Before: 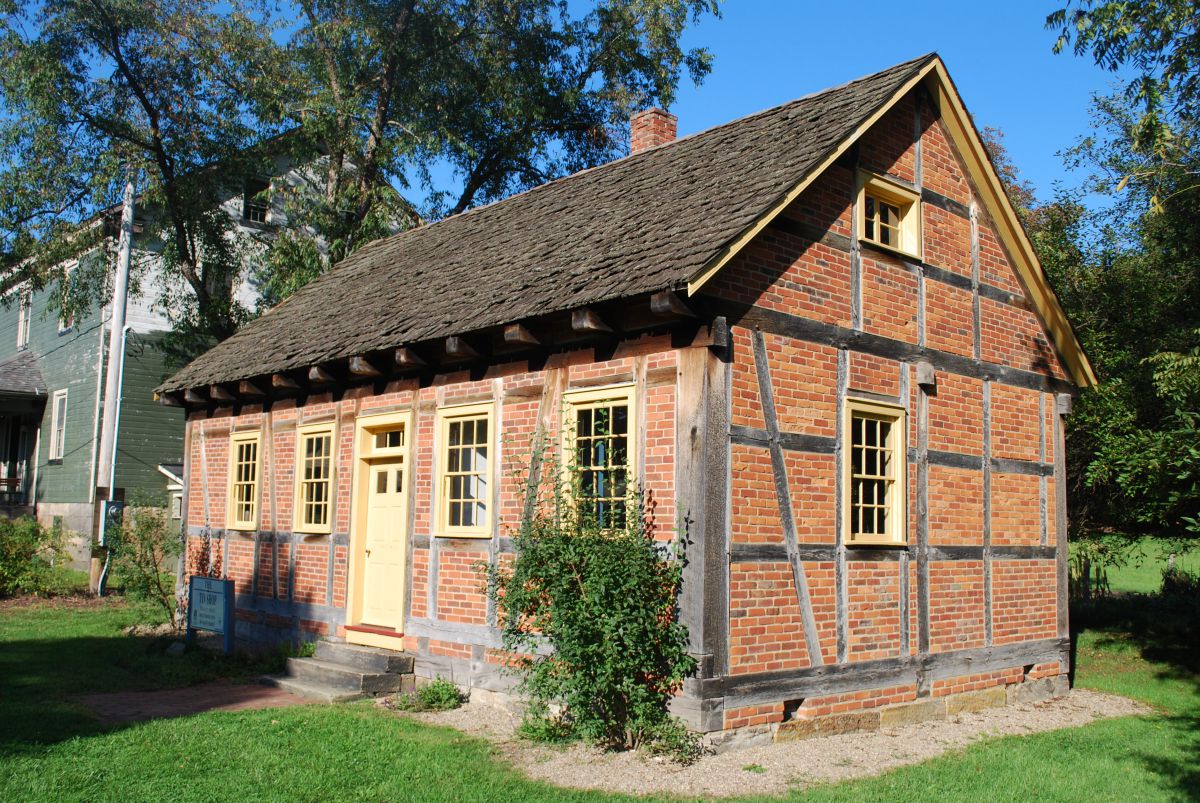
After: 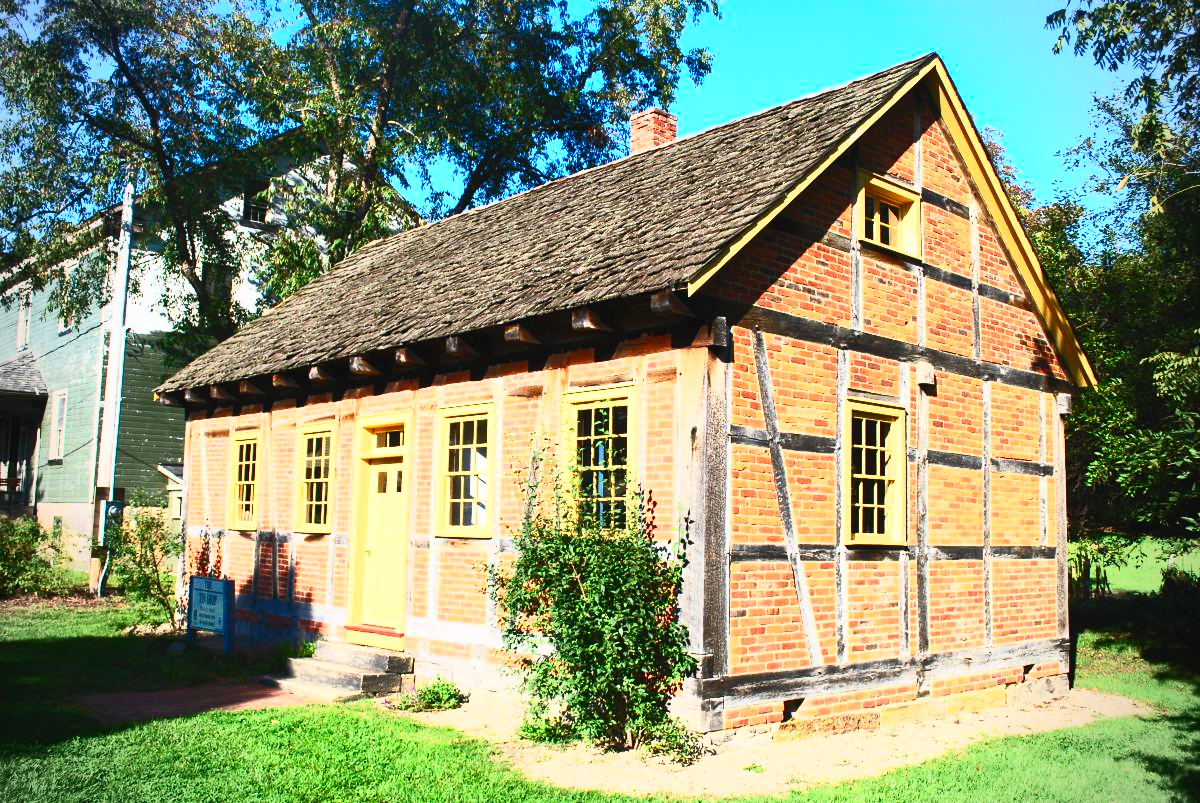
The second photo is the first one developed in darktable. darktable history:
contrast brightness saturation: contrast 0.811, brightness 0.586, saturation 0.594
vignetting: on, module defaults
